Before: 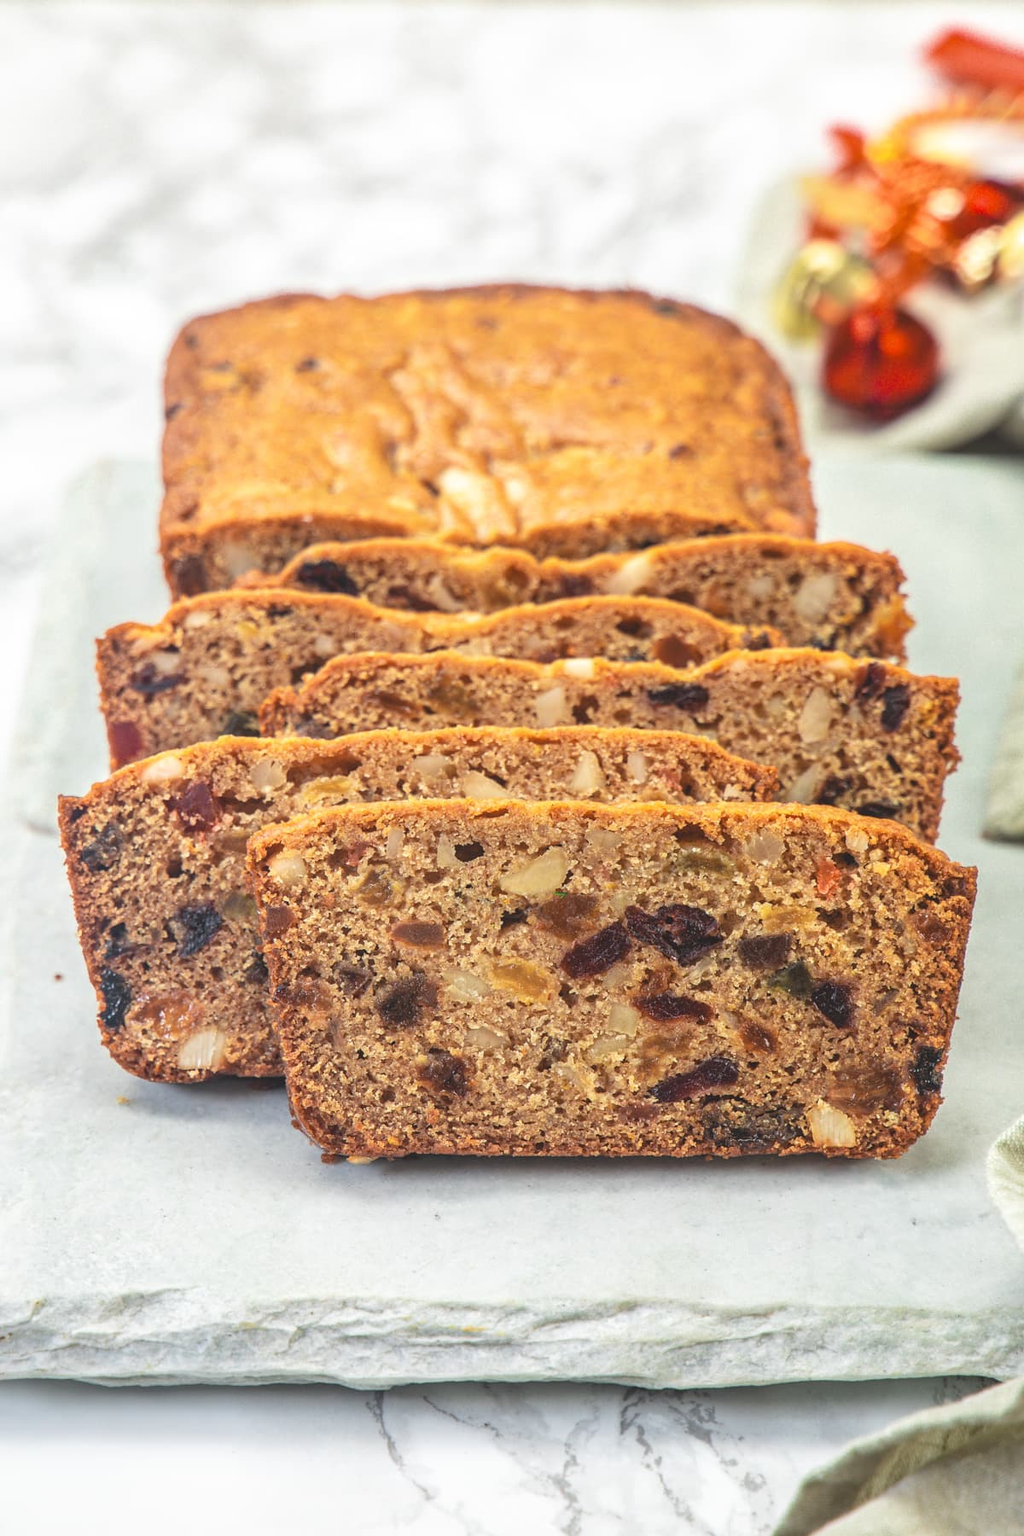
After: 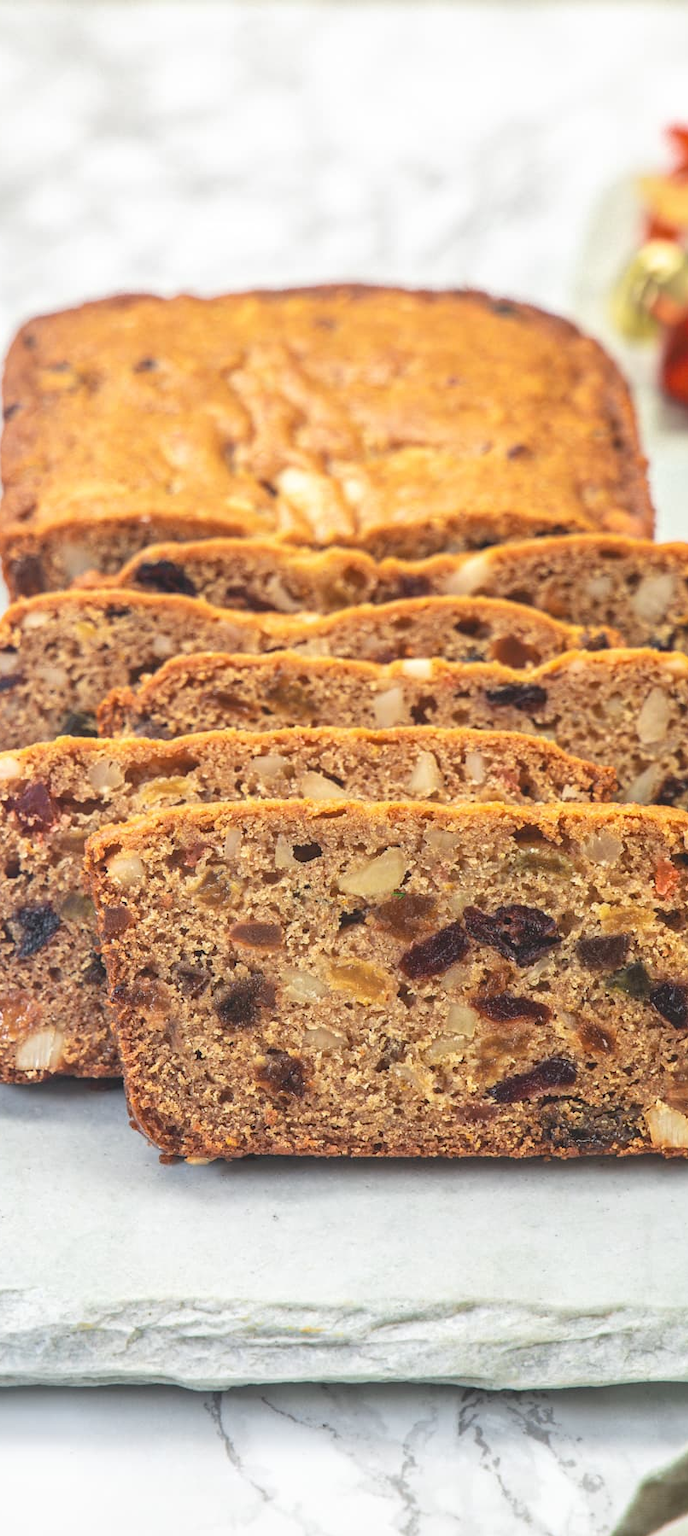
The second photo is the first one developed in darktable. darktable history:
crop and rotate: left 15.879%, right 16.898%
